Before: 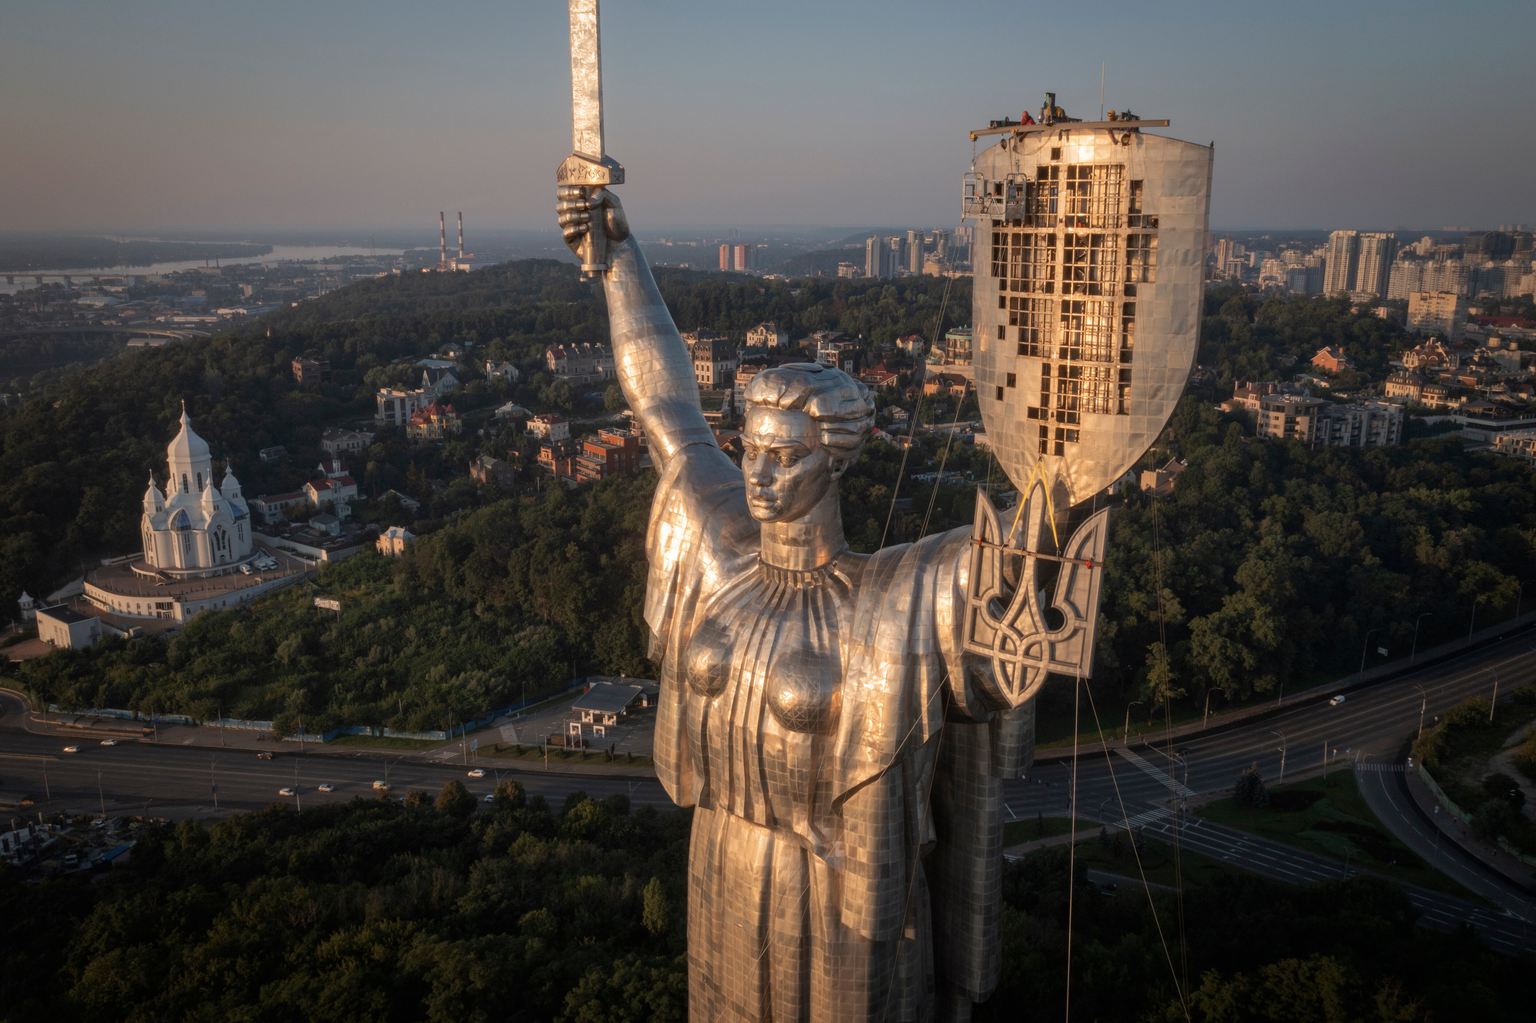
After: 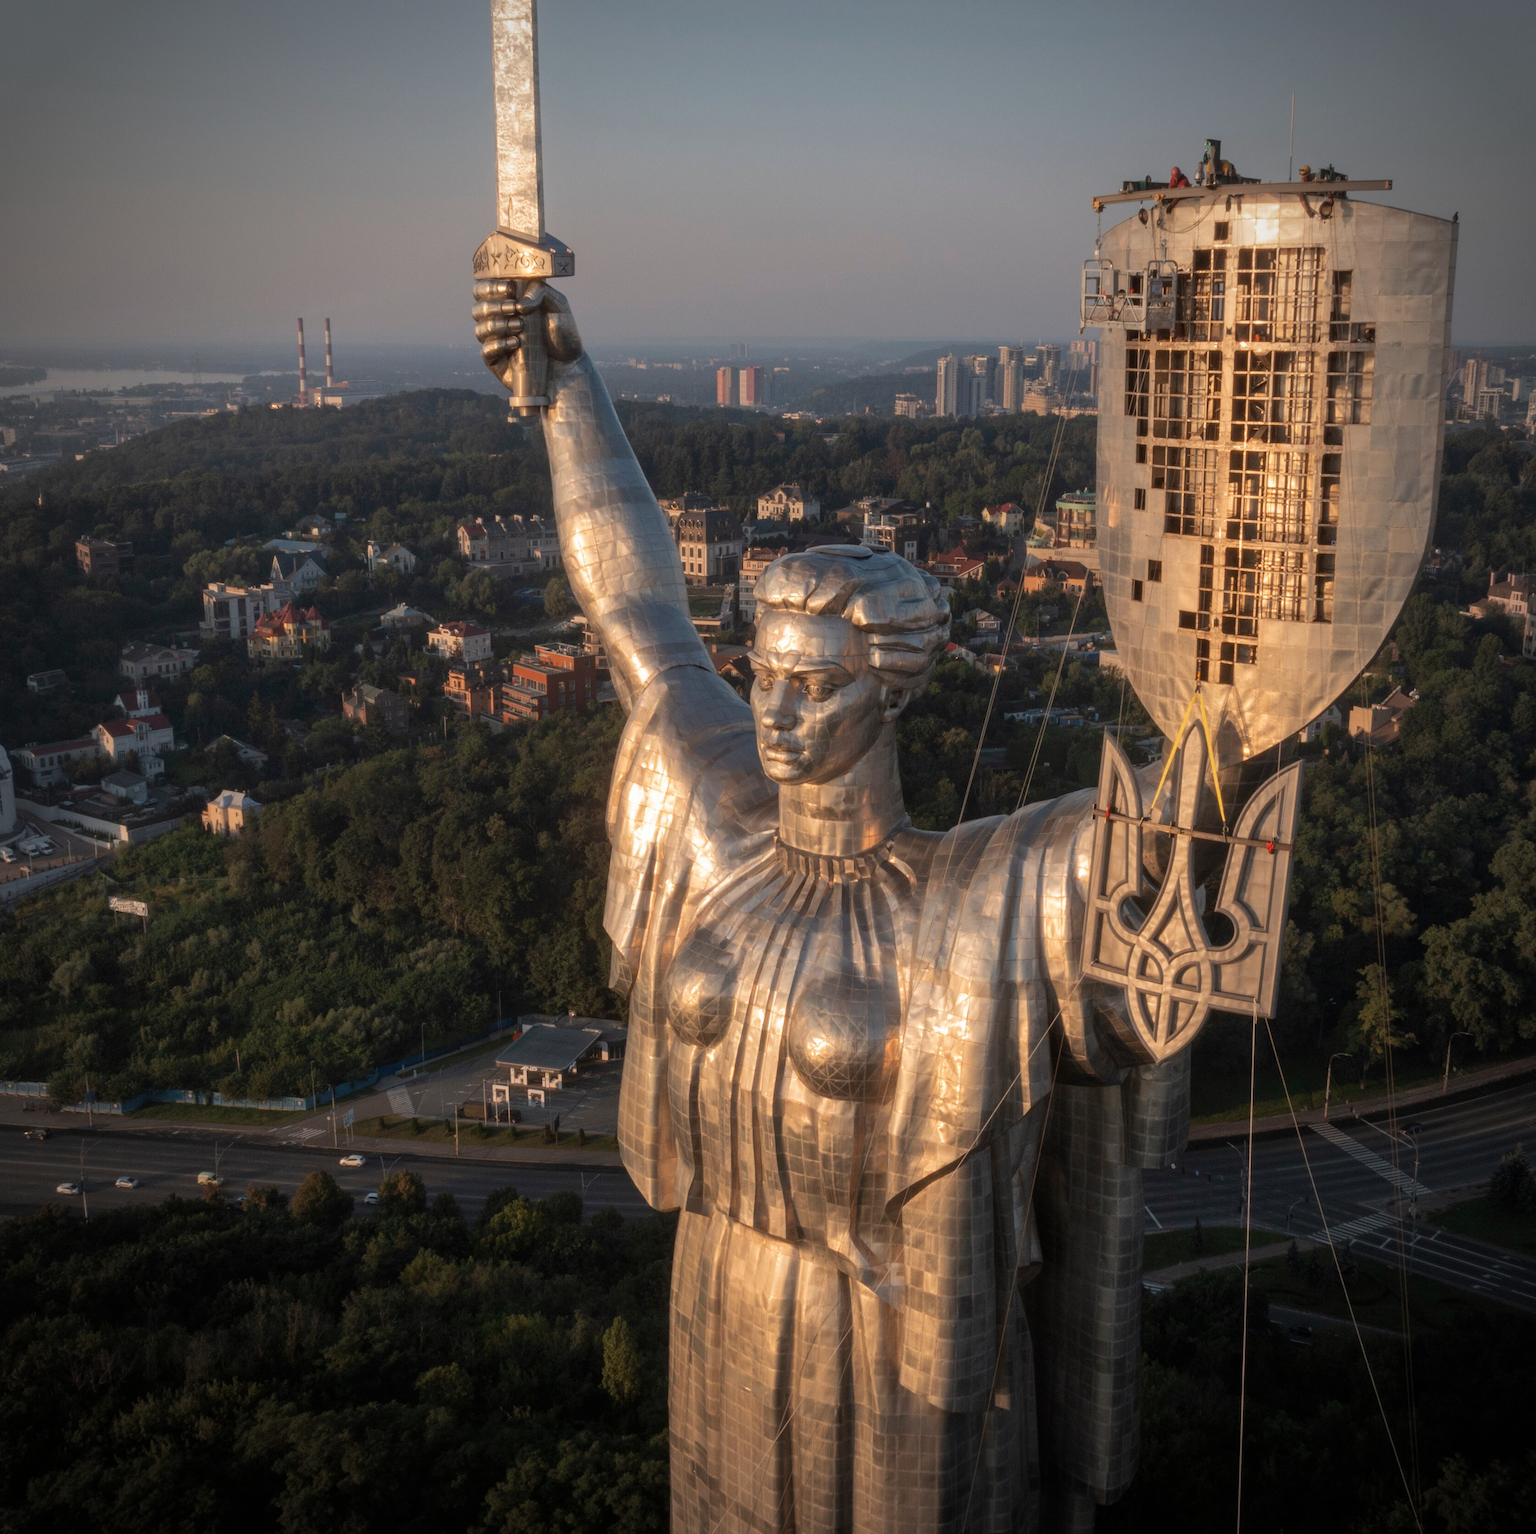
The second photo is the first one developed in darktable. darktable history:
crop and rotate: left 15.754%, right 17.579%
vignetting: on, module defaults
